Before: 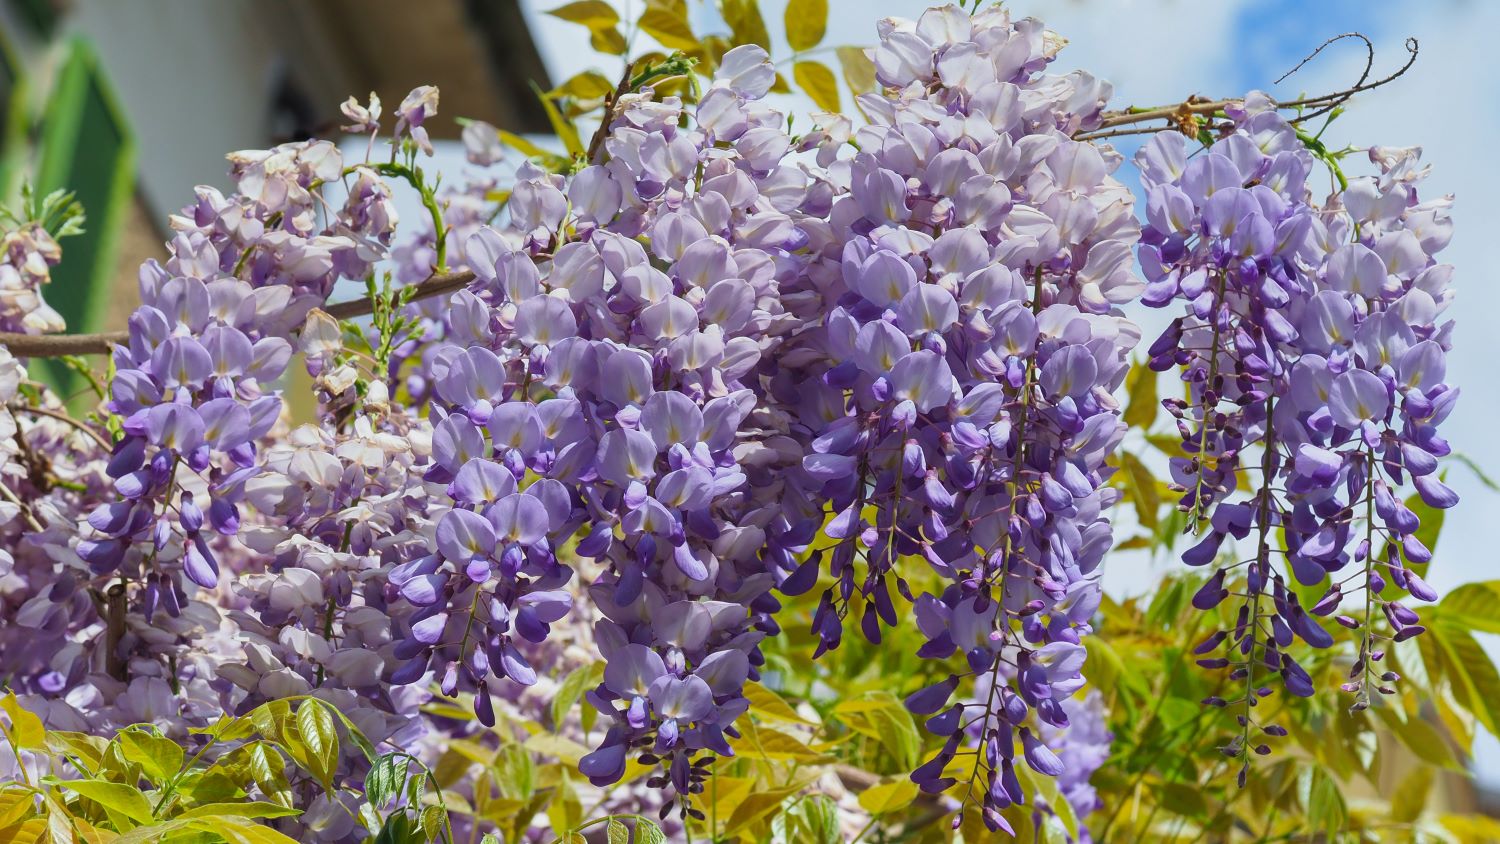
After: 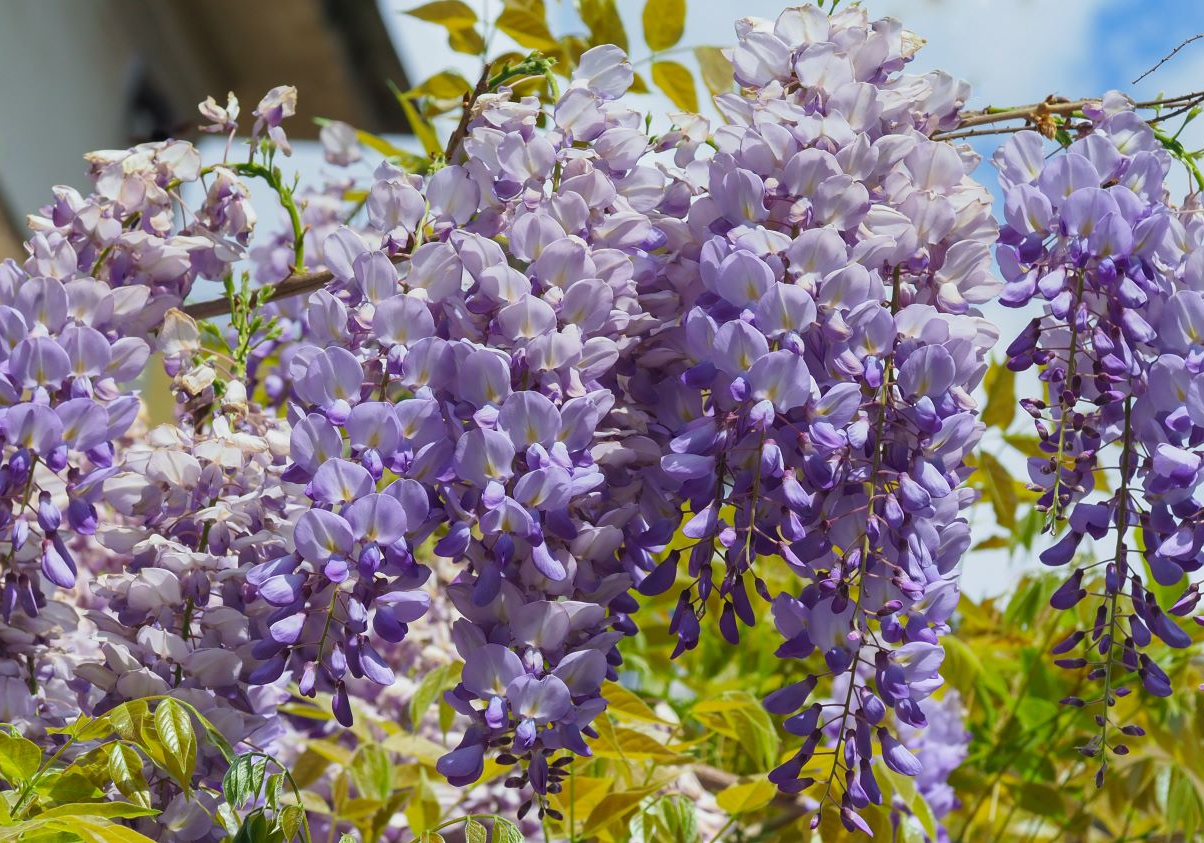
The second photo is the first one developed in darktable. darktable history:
crop and rotate: left 9.473%, right 10.246%
